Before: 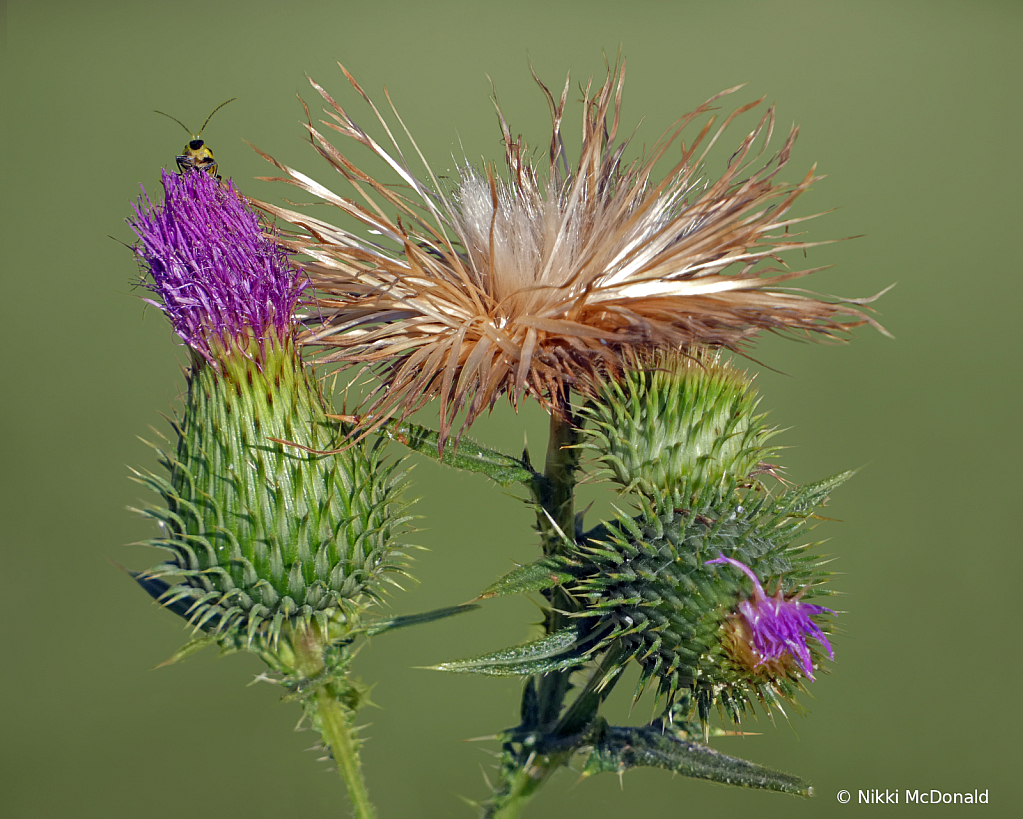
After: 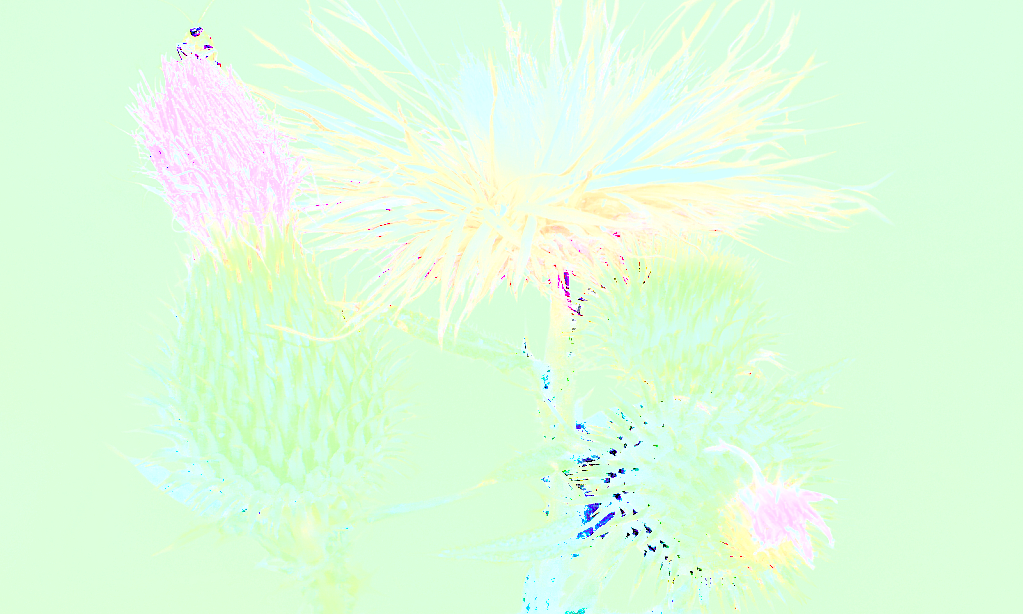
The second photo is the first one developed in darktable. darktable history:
crop: top 13.819%, bottom 11.169%
rgb levels: mode RGB, independent channels, levels [[0, 0.474, 1], [0, 0.5, 1], [0, 0.5, 1]]
shadows and highlights: on, module defaults
exposure: exposure 8 EV, compensate highlight preservation false
